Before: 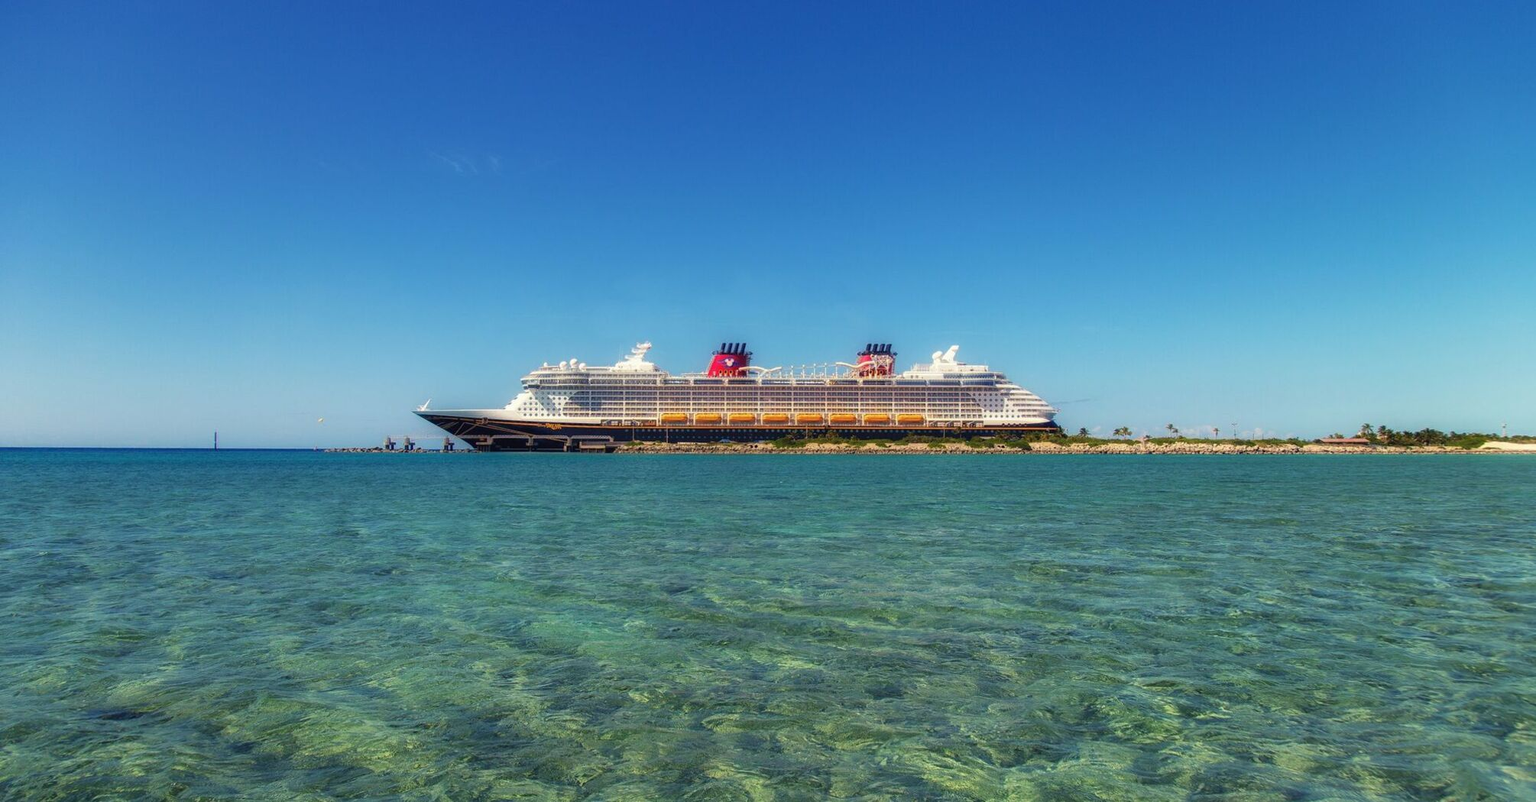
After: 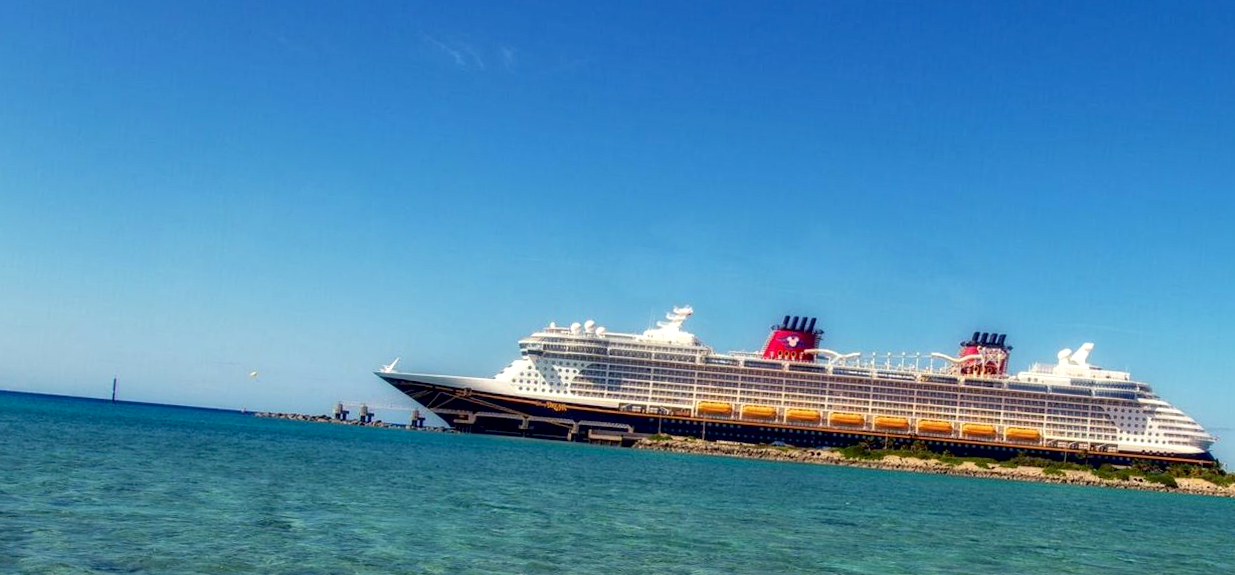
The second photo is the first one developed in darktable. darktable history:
local contrast: mode bilateral grid, contrast 29, coarseness 25, midtone range 0.2
crop and rotate: angle -4.6°, left 2.017%, top 6.676%, right 27.249%, bottom 30.296%
exposure: black level correction 0.009, exposure 0.121 EV, compensate highlight preservation false
